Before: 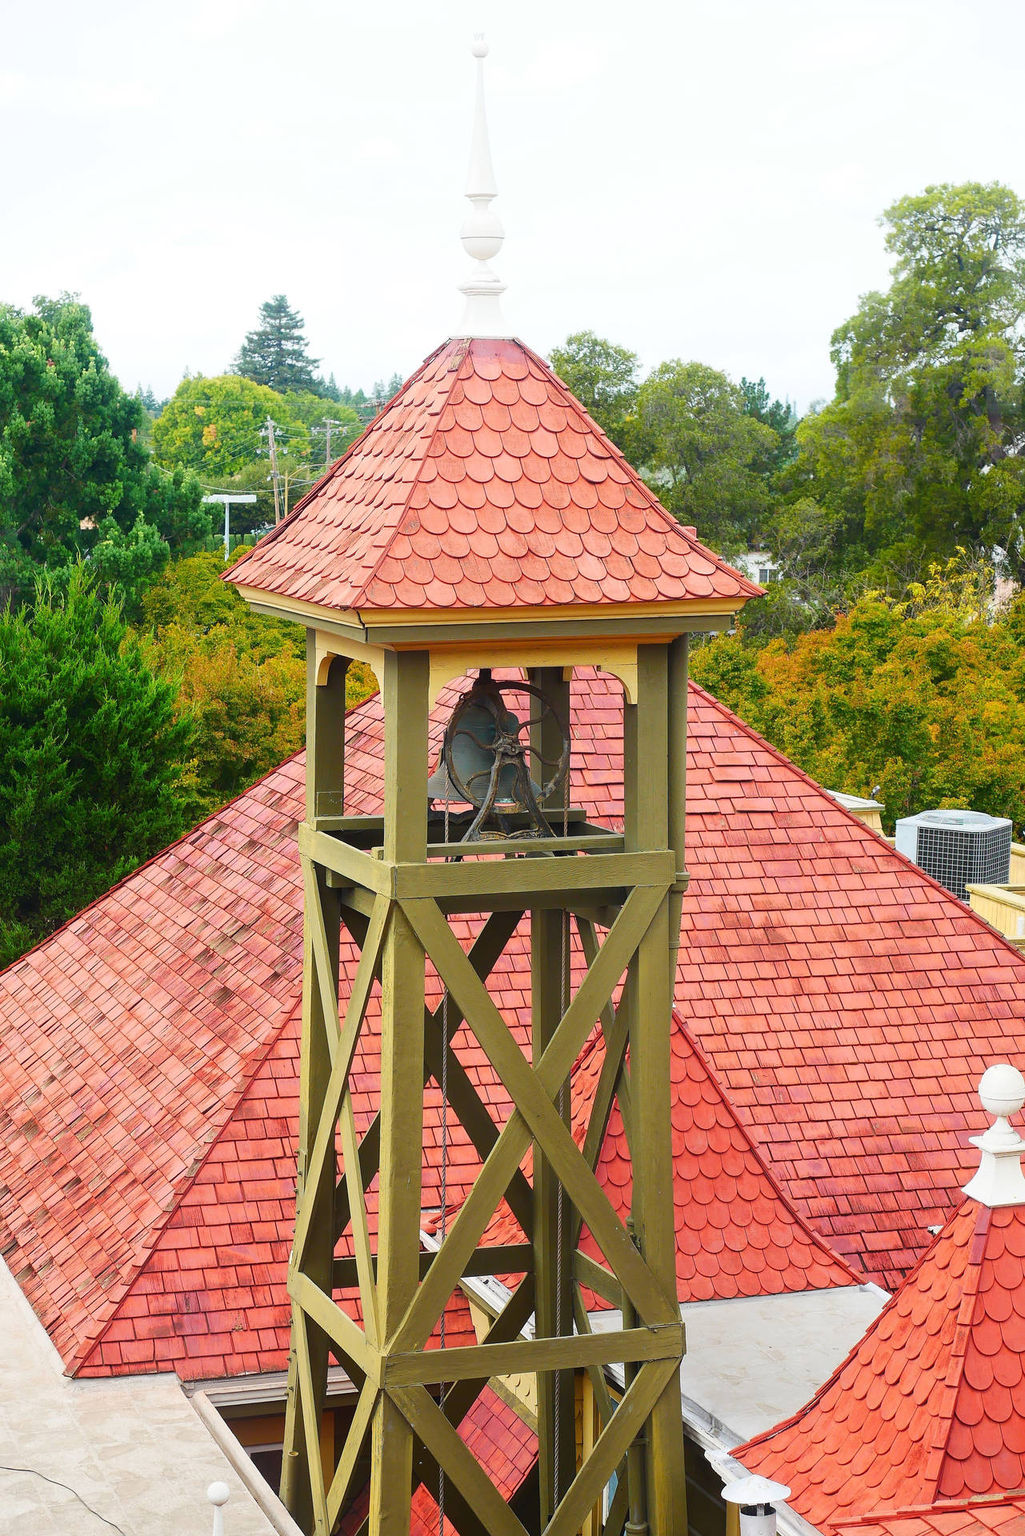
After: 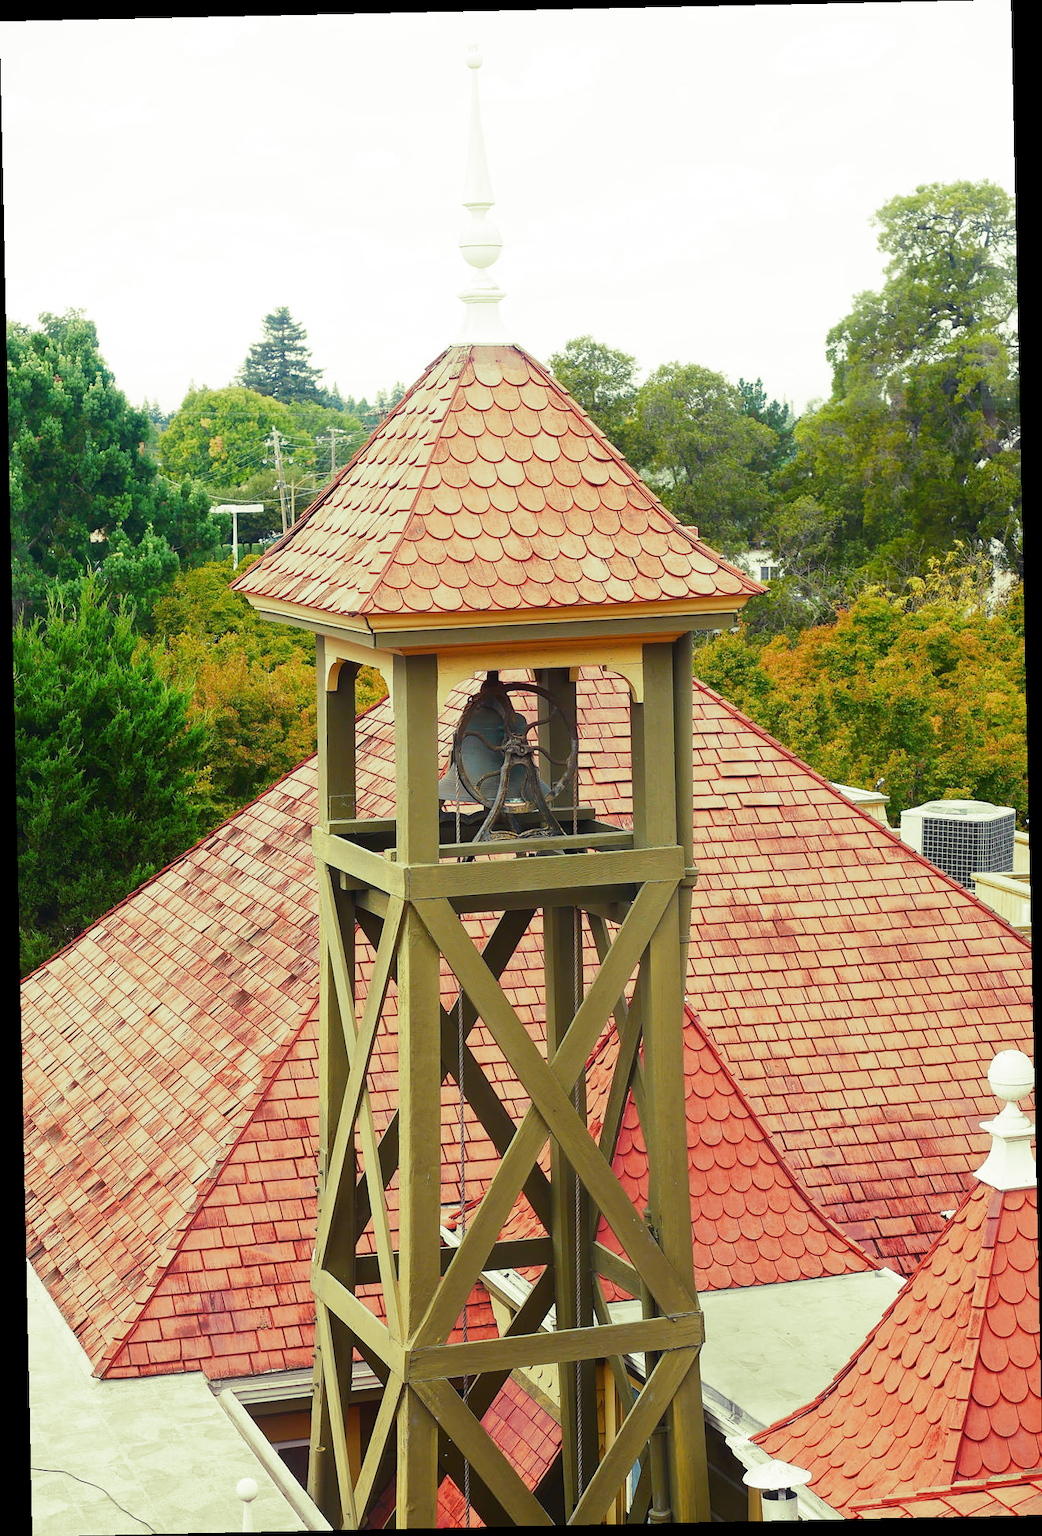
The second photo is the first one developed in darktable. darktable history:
split-toning: shadows › hue 290.82°, shadows › saturation 0.34, highlights › saturation 0.38, balance 0, compress 50%
rotate and perspective: rotation -1.24°, automatic cropping off
